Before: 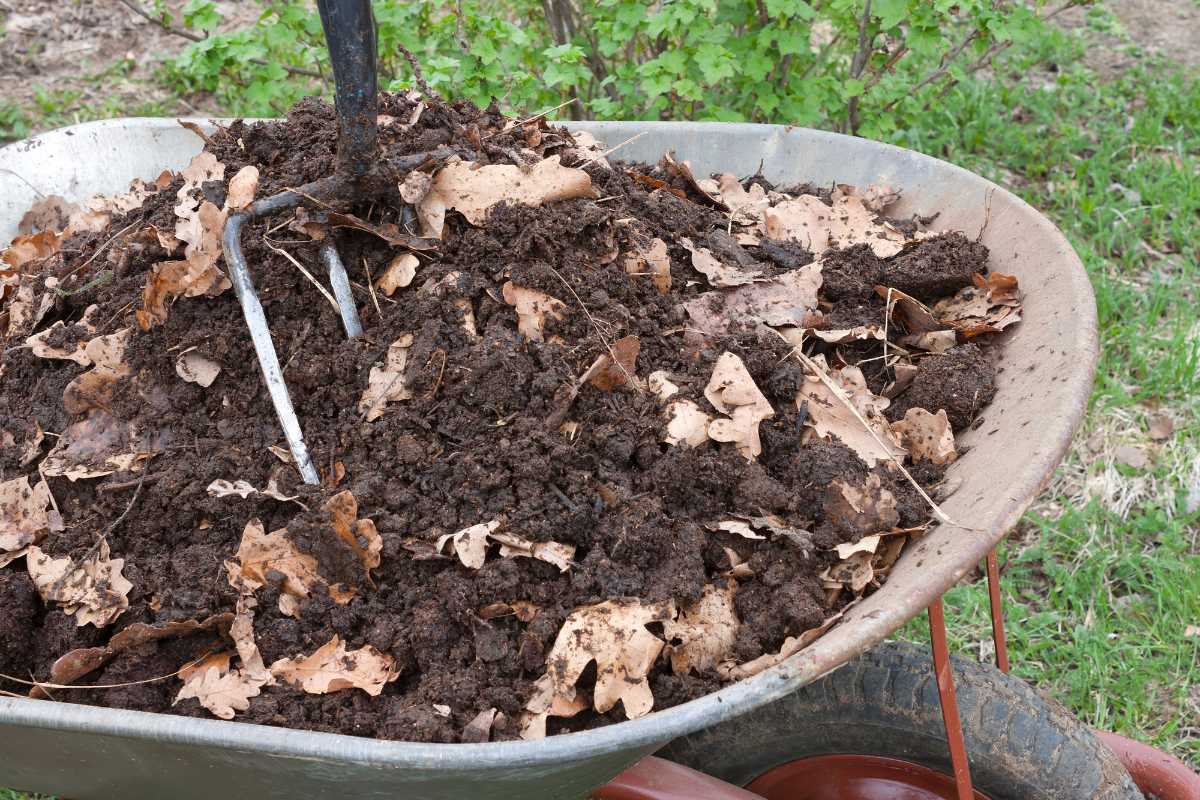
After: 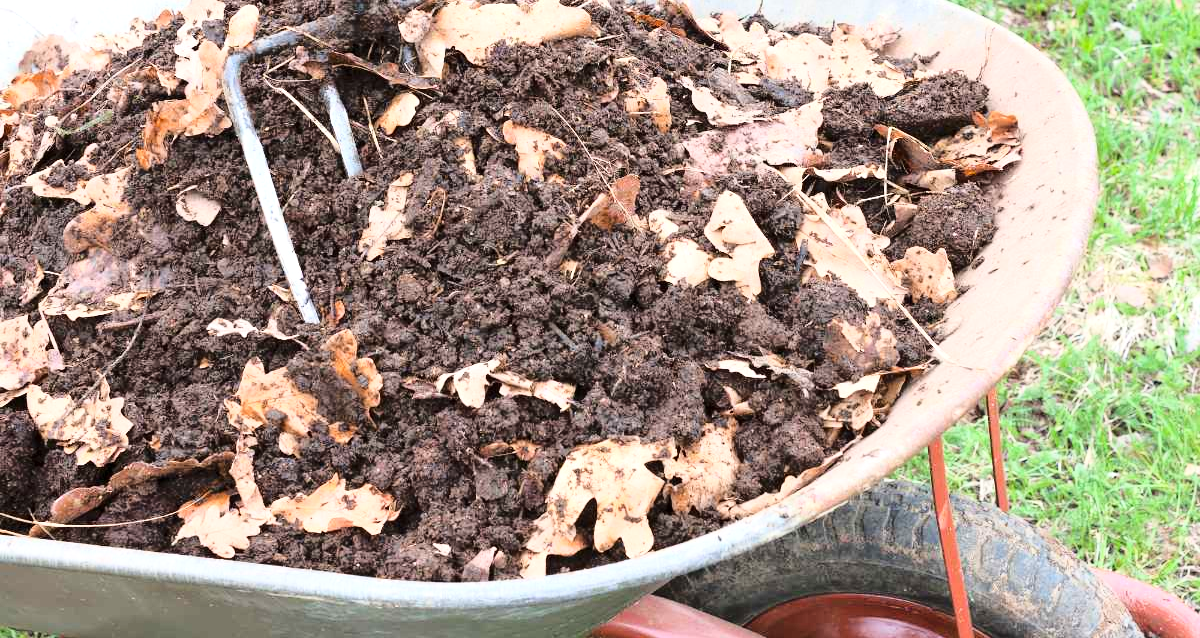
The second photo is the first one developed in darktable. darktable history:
crop and rotate: top 20.199%
exposure: exposure 0.432 EV, compensate highlight preservation false
base curve: curves: ch0 [(0, 0) (0.028, 0.03) (0.121, 0.232) (0.46, 0.748) (0.859, 0.968) (1, 1)]
